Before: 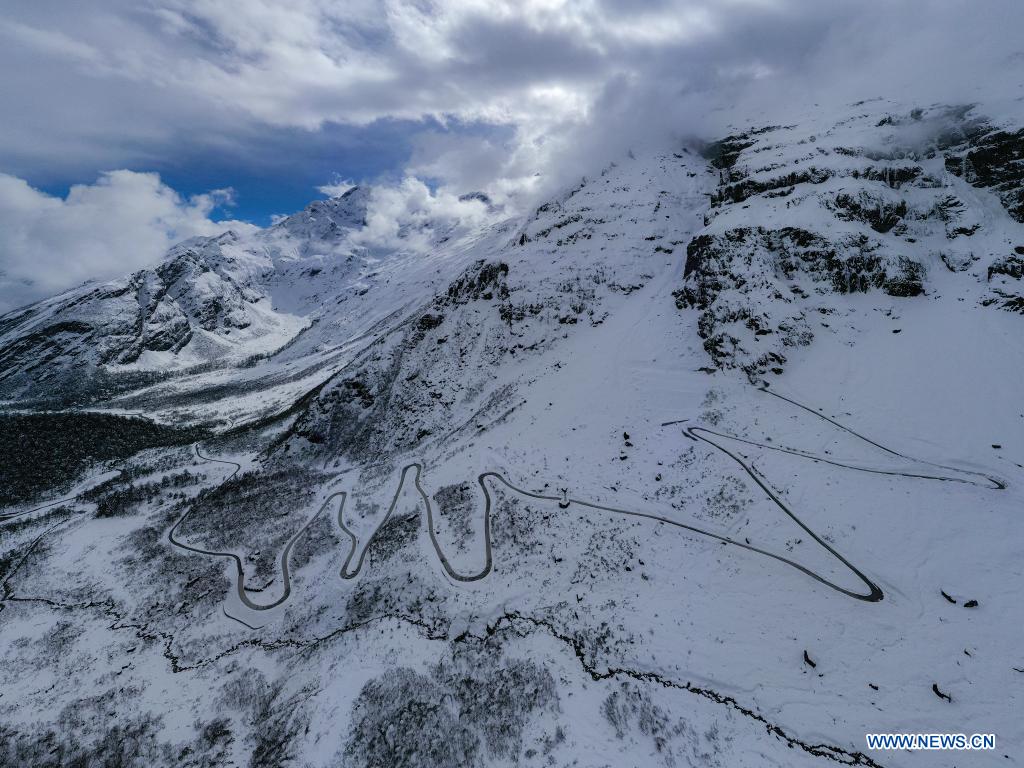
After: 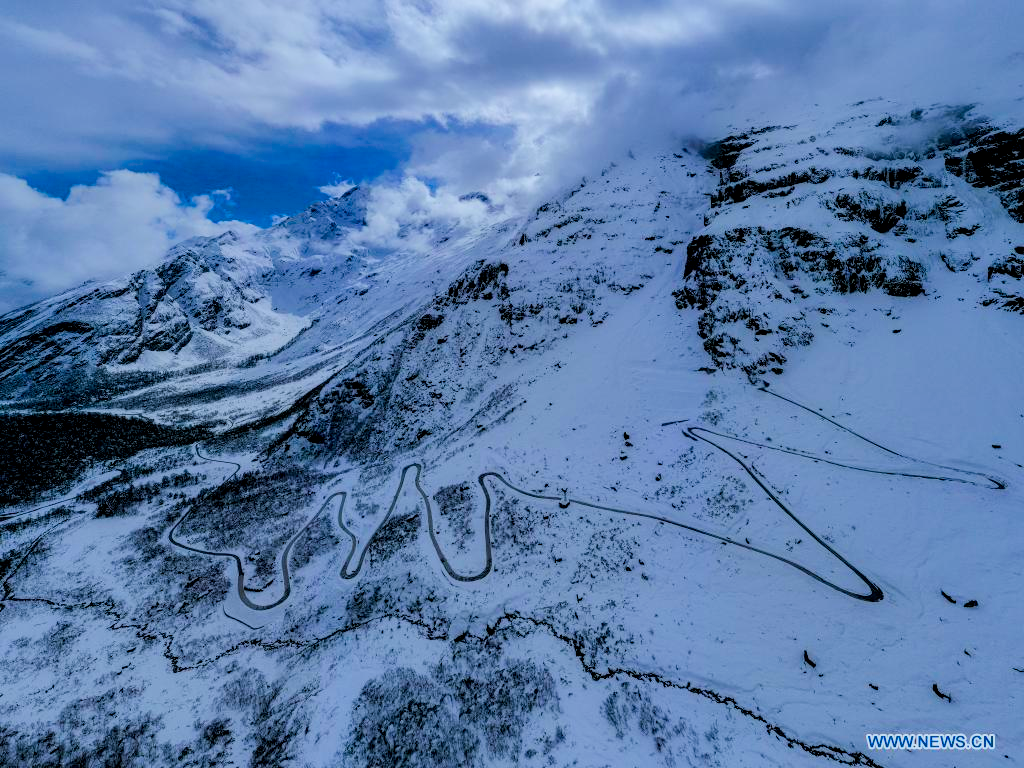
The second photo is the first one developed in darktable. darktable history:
color calibration "scene-referred default": x 0.367, y 0.376, temperature 4372.25 K
filmic rgb "scene-referred default": black relative exposure -7.65 EV, white relative exposure 4.56 EV, hardness 3.61
local contrast: detail 130%
color balance rgb: linear chroma grading › global chroma 15%, perceptual saturation grading › global saturation 30%
color zones: curves: ch0 [(0.068, 0.464) (0.25, 0.5) (0.48, 0.508) (0.75, 0.536) (0.886, 0.476) (0.967, 0.456)]; ch1 [(0.066, 0.456) (0.25, 0.5) (0.616, 0.508) (0.746, 0.56) (0.934, 0.444)]
